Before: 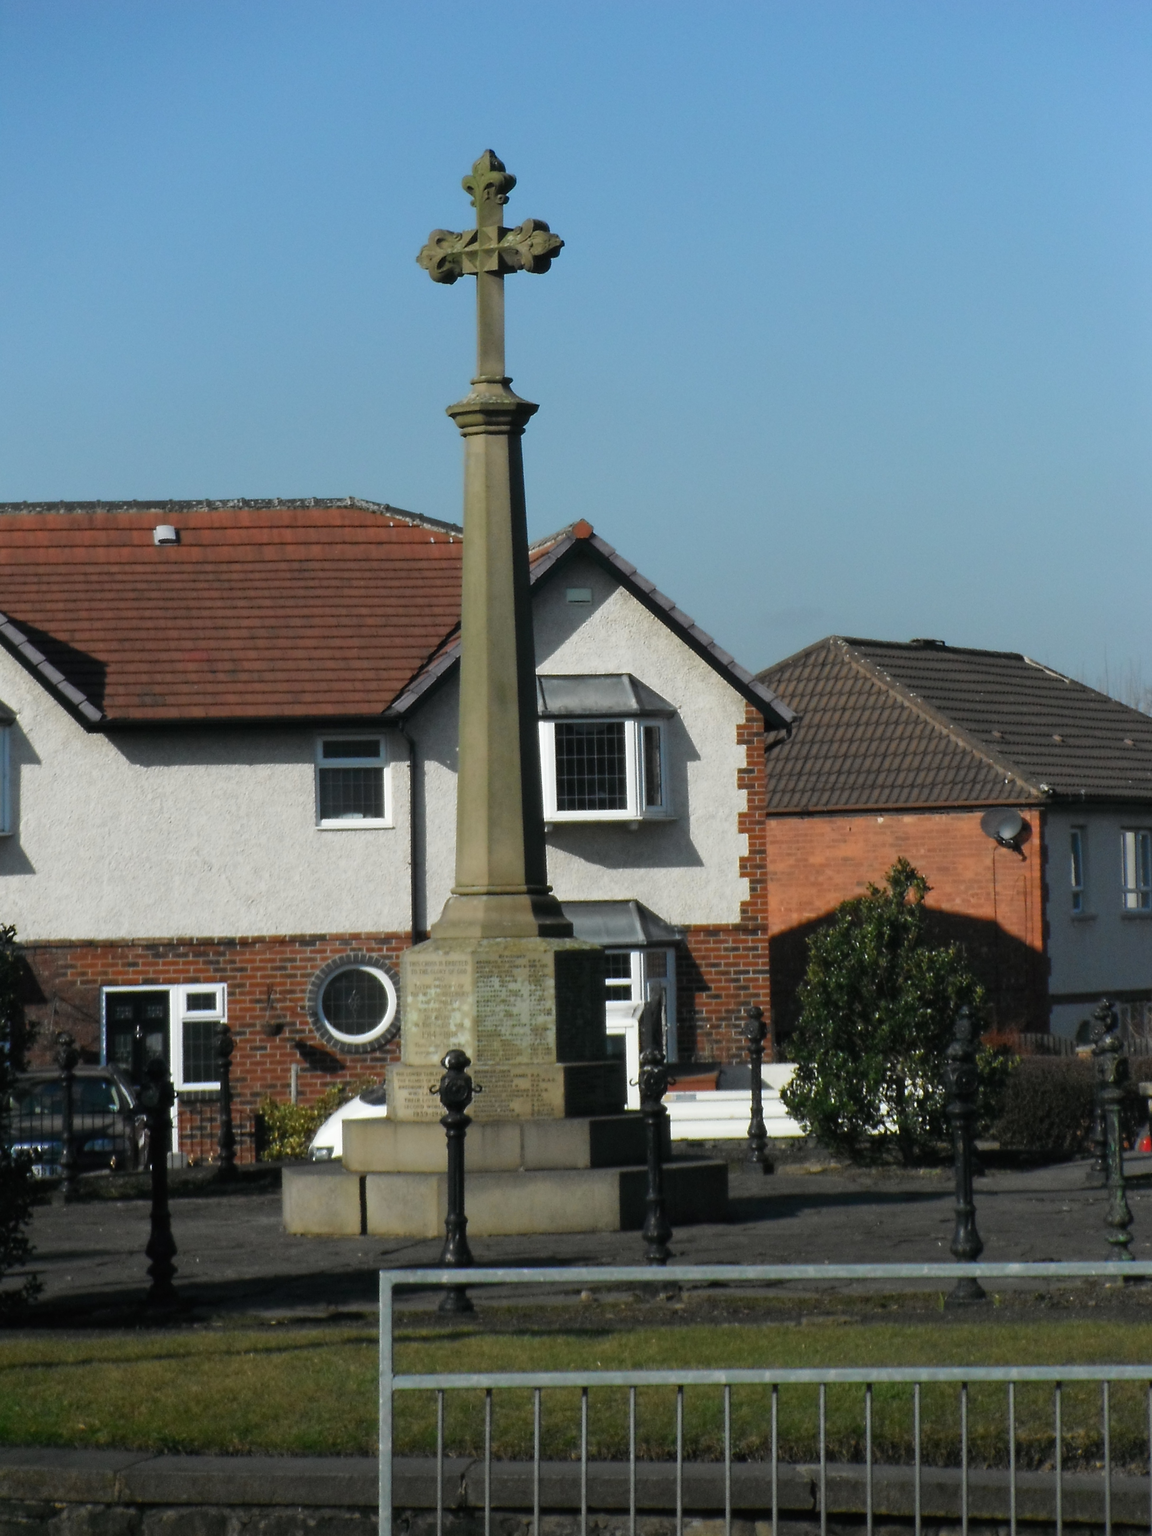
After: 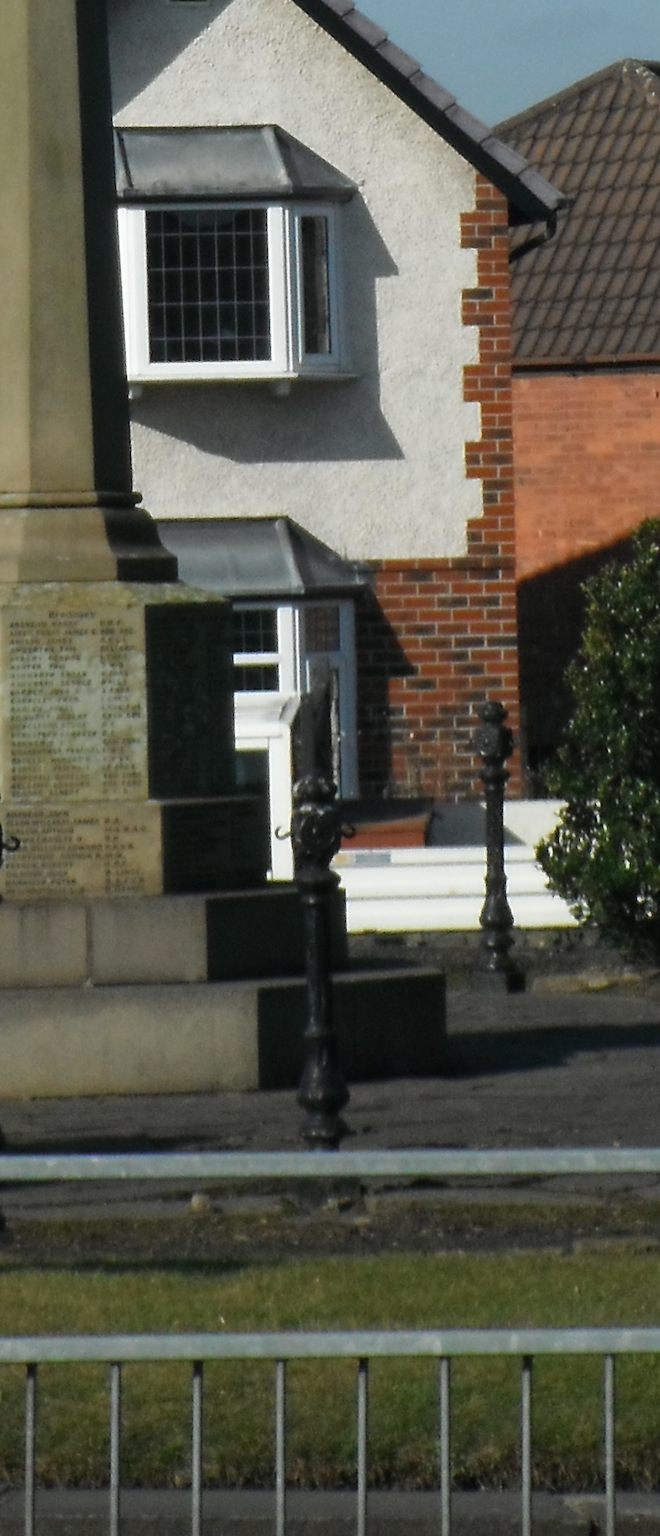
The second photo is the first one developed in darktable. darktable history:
crop: left 40.878%, top 39.176%, right 25.993%, bottom 3.081%
white balance: emerald 1
